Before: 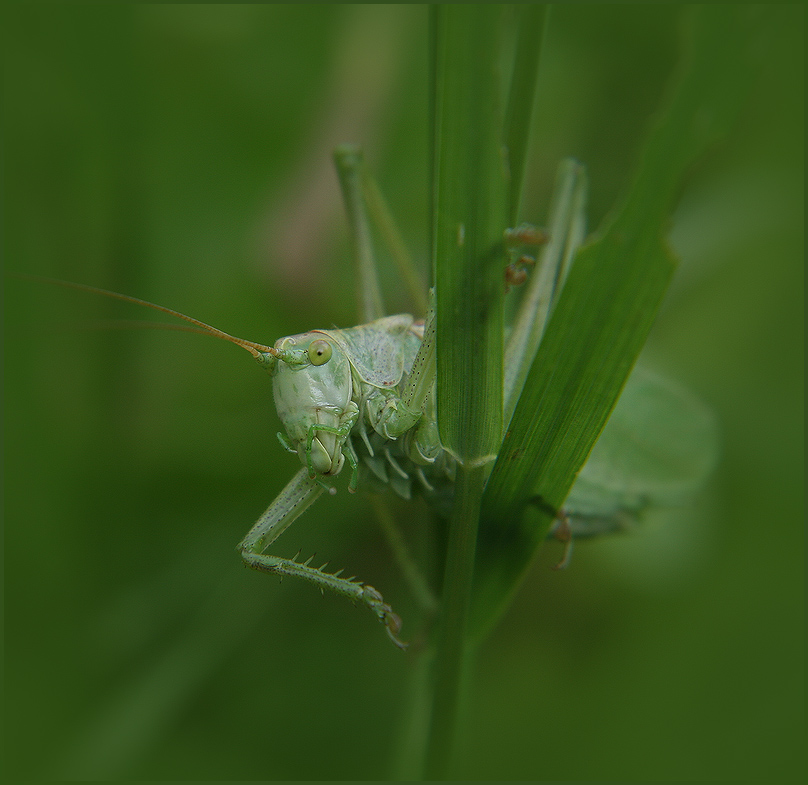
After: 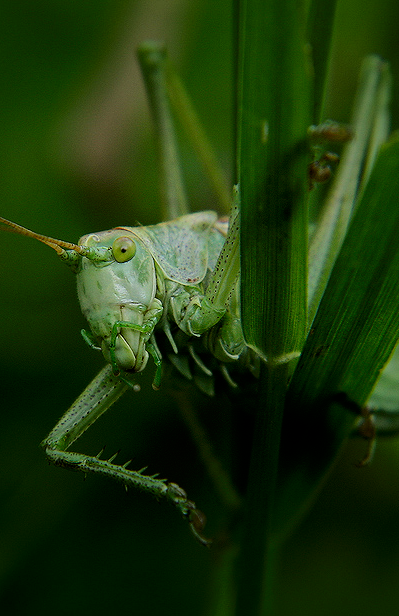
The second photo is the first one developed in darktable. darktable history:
color zones: curves: ch0 [(0, 0.613) (0.01, 0.613) (0.245, 0.448) (0.498, 0.529) (0.642, 0.665) (0.879, 0.777) (0.99, 0.613)]; ch1 [(0, 0) (0.143, 0) (0.286, 0) (0.429, 0) (0.571, 0) (0.714, 0) (0.857, 0)], mix -121.96%
filmic rgb: black relative exposure -4.58 EV, white relative exposure 4.8 EV, threshold 3 EV, hardness 2.36, latitude 36.07%, contrast 1.048, highlights saturation mix 1.32%, shadows ↔ highlights balance 1.25%, color science v4 (2020), enable highlight reconstruction true
tone equalizer: -8 EV -0.417 EV, -7 EV -0.389 EV, -6 EV -0.333 EV, -5 EV -0.222 EV, -3 EV 0.222 EV, -2 EV 0.333 EV, -1 EV 0.389 EV, +0 EV 0.417 EV, edges refinement/feathering 500, mask exposure compensation -1.57 EV, preserve details no
crop and rotate: angle 0.02°, left 24.353%, top 13.219%, right 26.156%, bottom 8.224%
shadows and highlights: shadows -62.32, white point adjustment -5.22, highlights 61.59
